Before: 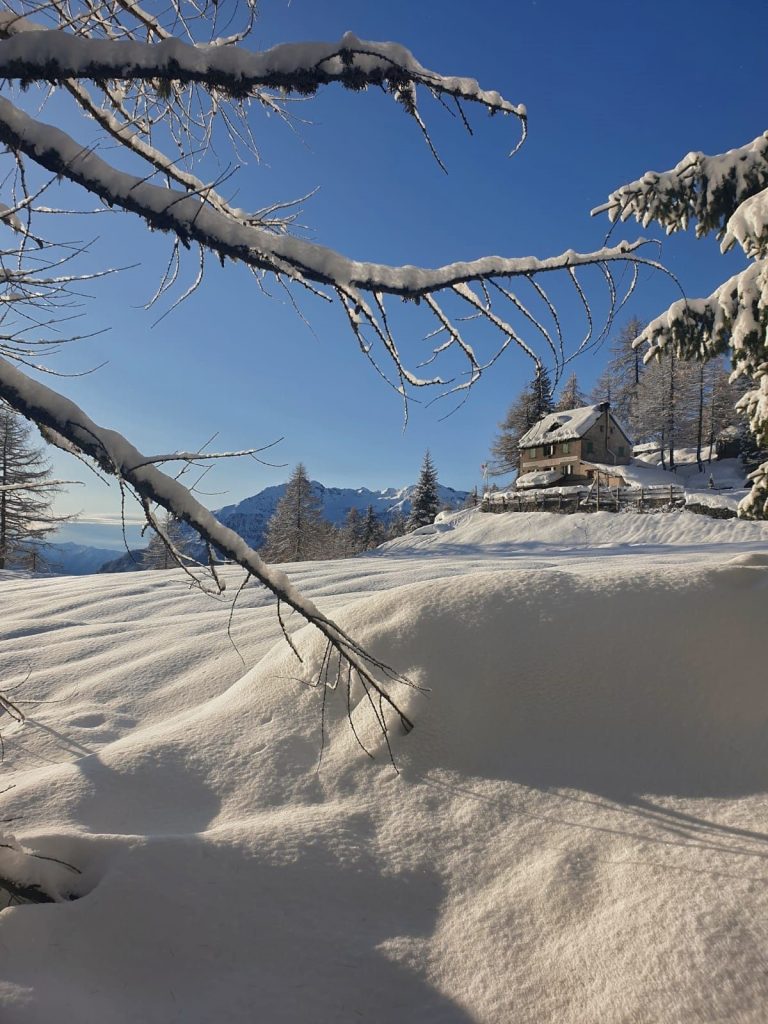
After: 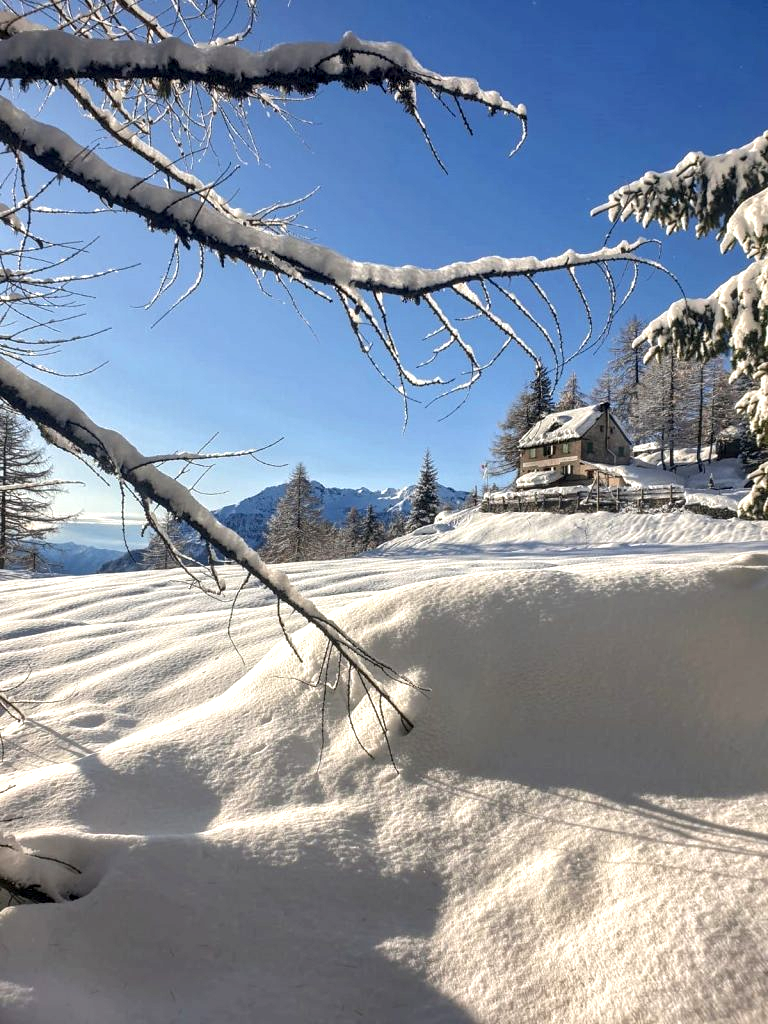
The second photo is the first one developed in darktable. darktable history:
local contrast: highlights 59%, detail 145%
exposure: exposure 0.607 EV, compensate exposure bias true, compensate highlight preservation false
